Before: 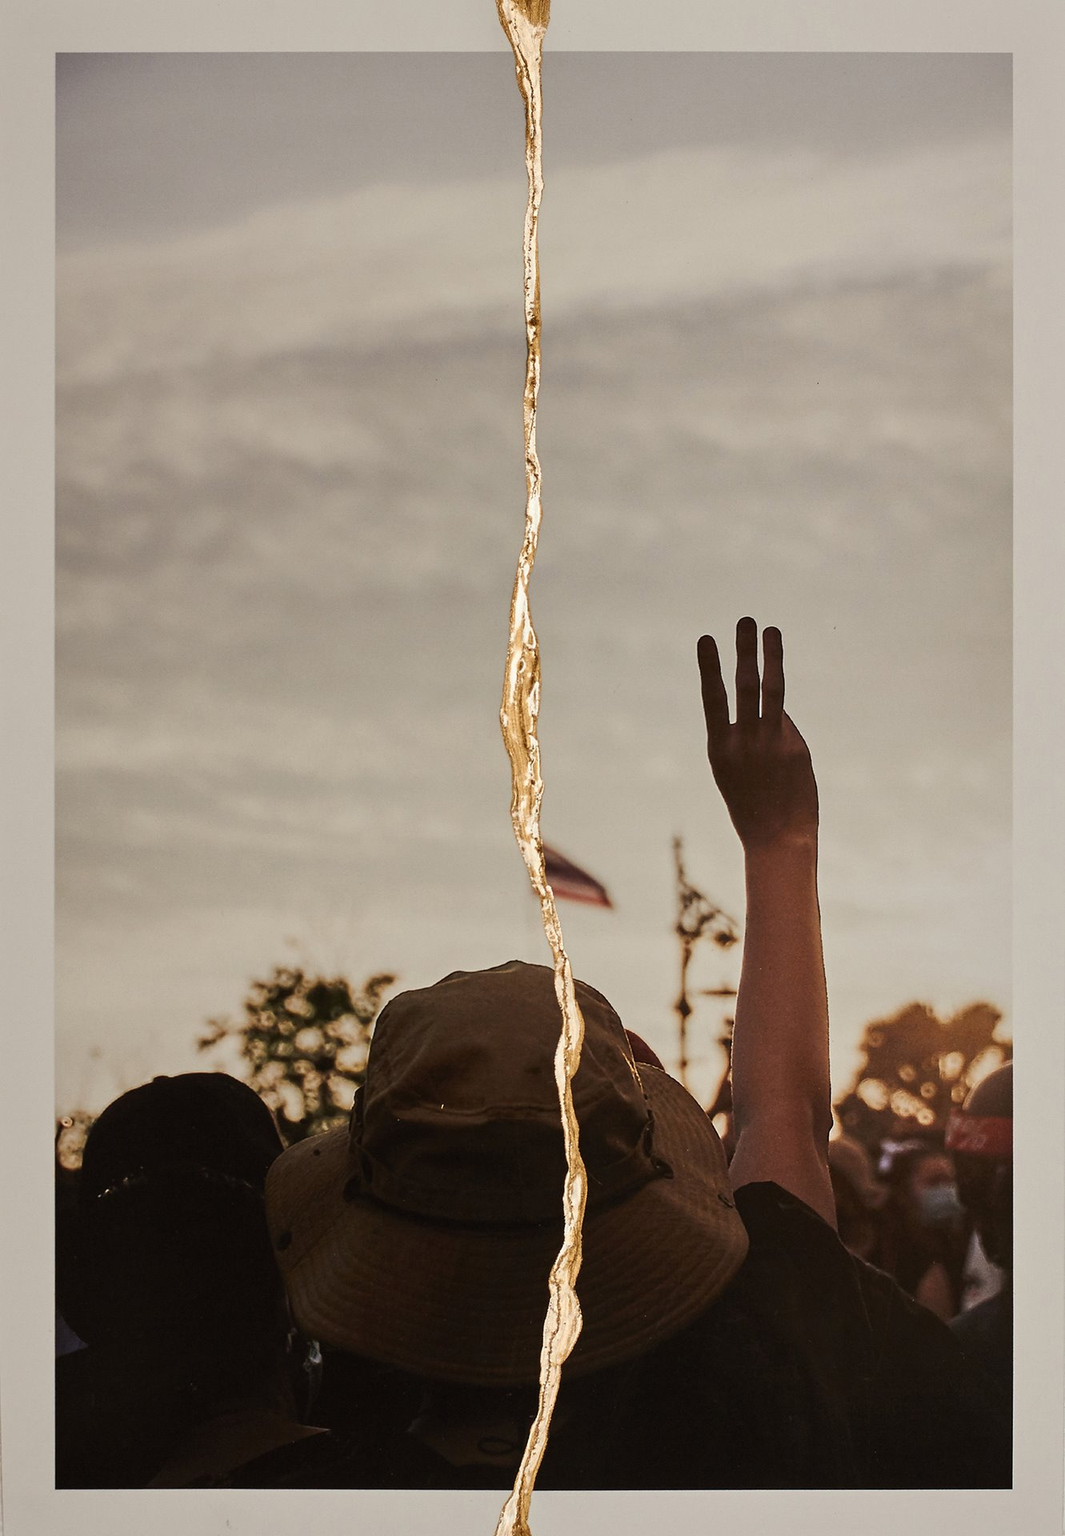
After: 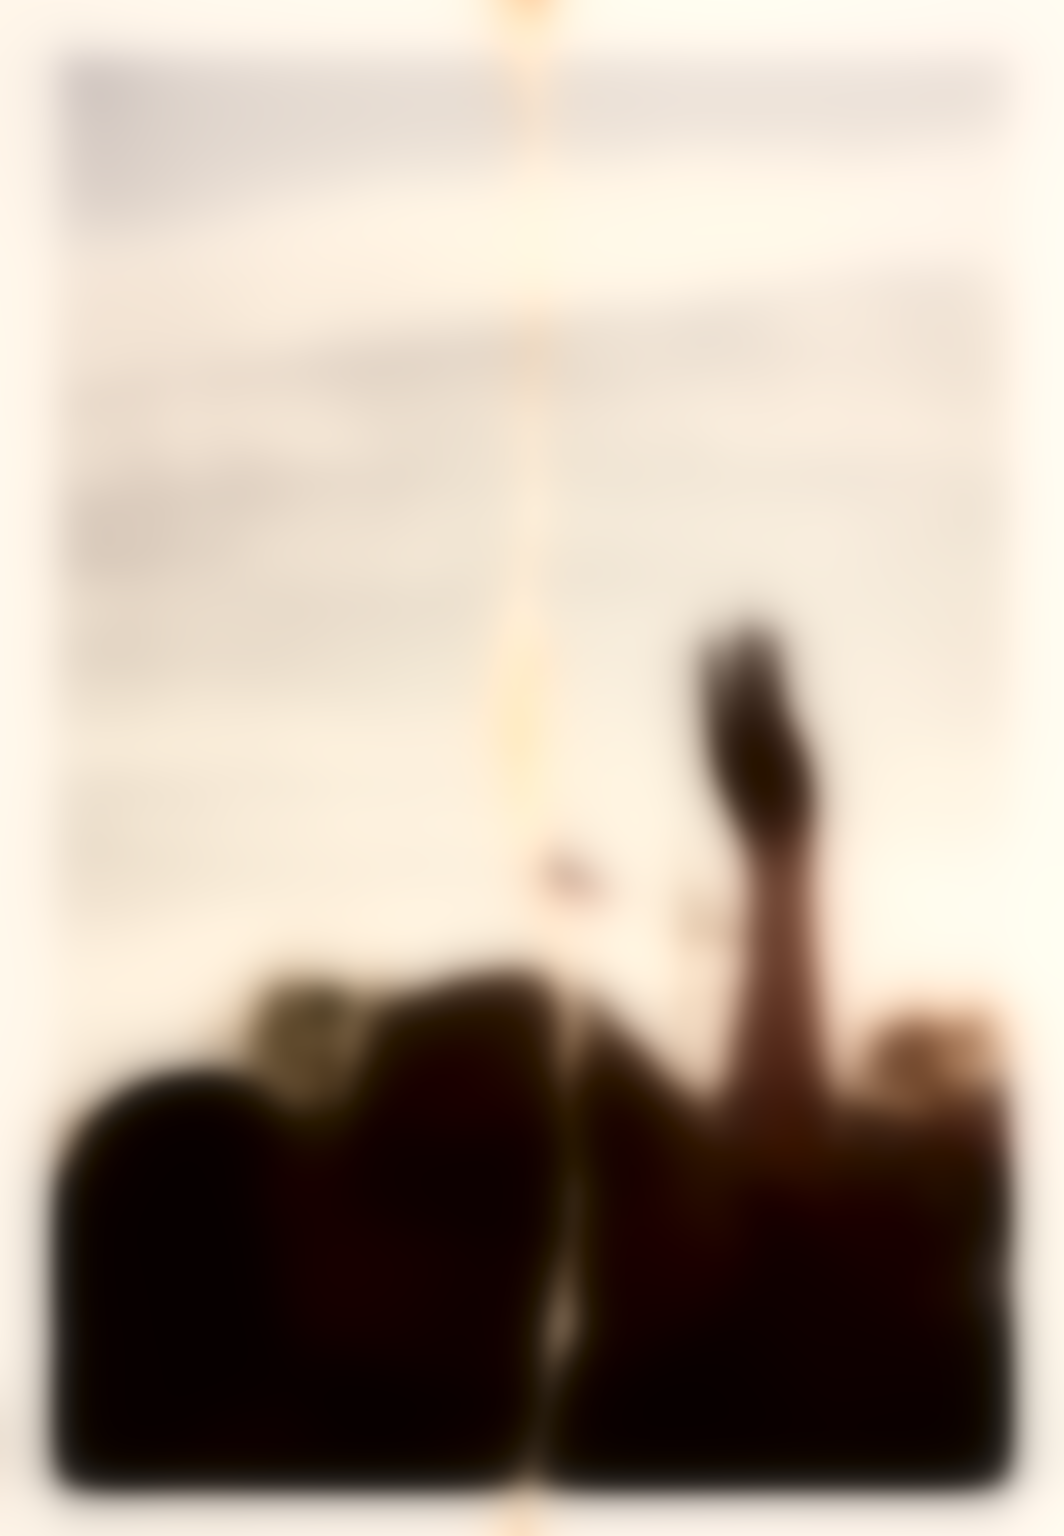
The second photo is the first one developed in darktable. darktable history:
exposure: black level correction 0, exposure 0.5 EV, compensate exposure bias true, compensate highlight preservation false
lowpass: radius 31.92, contrast 1.72, brightness -0.98, saturation 0.94
global tonemap: drago (0.7, 100)
